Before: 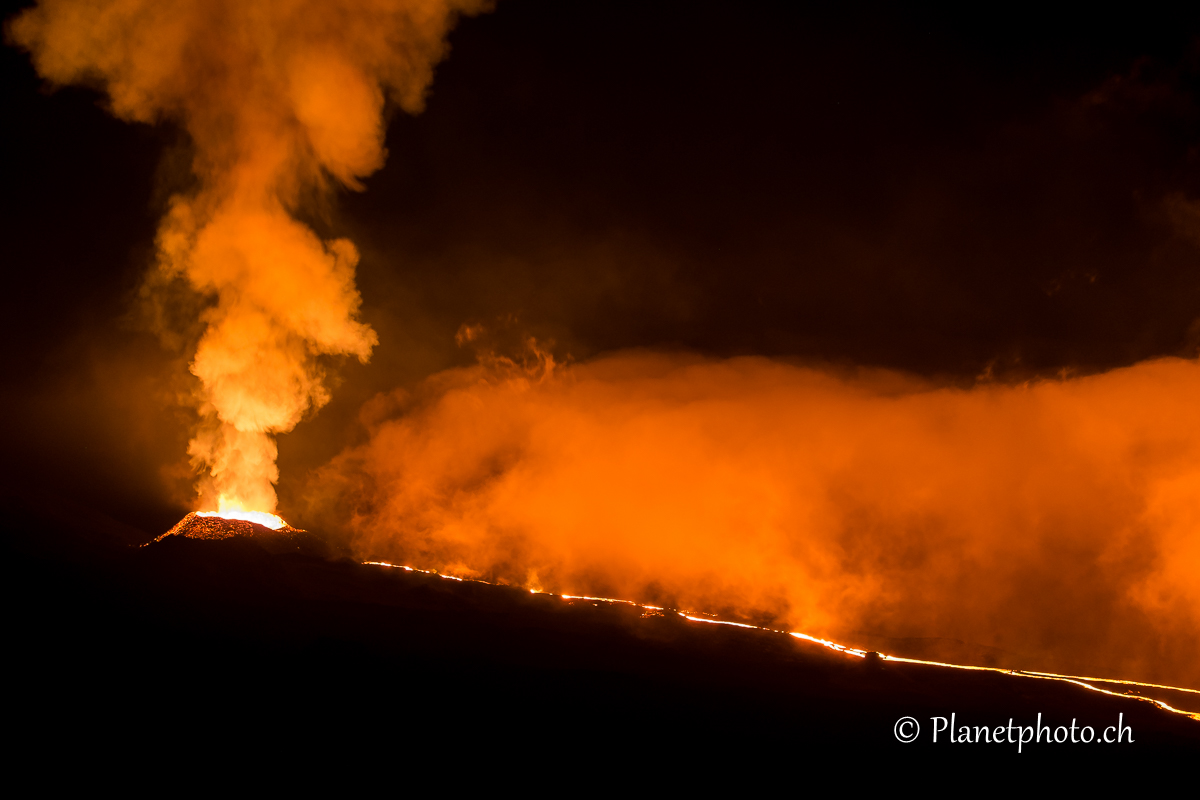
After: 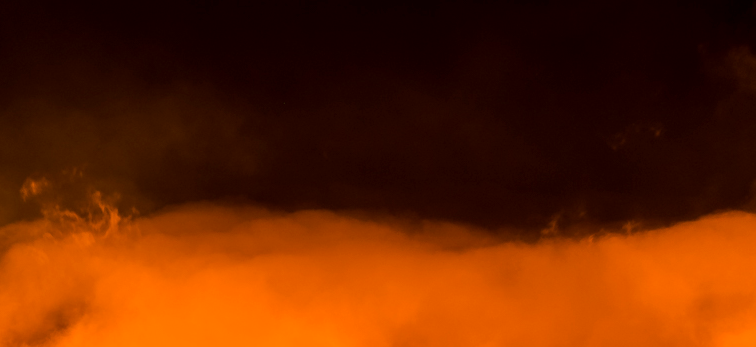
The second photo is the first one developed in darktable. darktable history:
exposure: black level correction 0.001, exposure 0.193 EV, compensate highlight preservation false
crop: left 36.3%, top 18.344%, right 0.628%, bottom 38.204%
